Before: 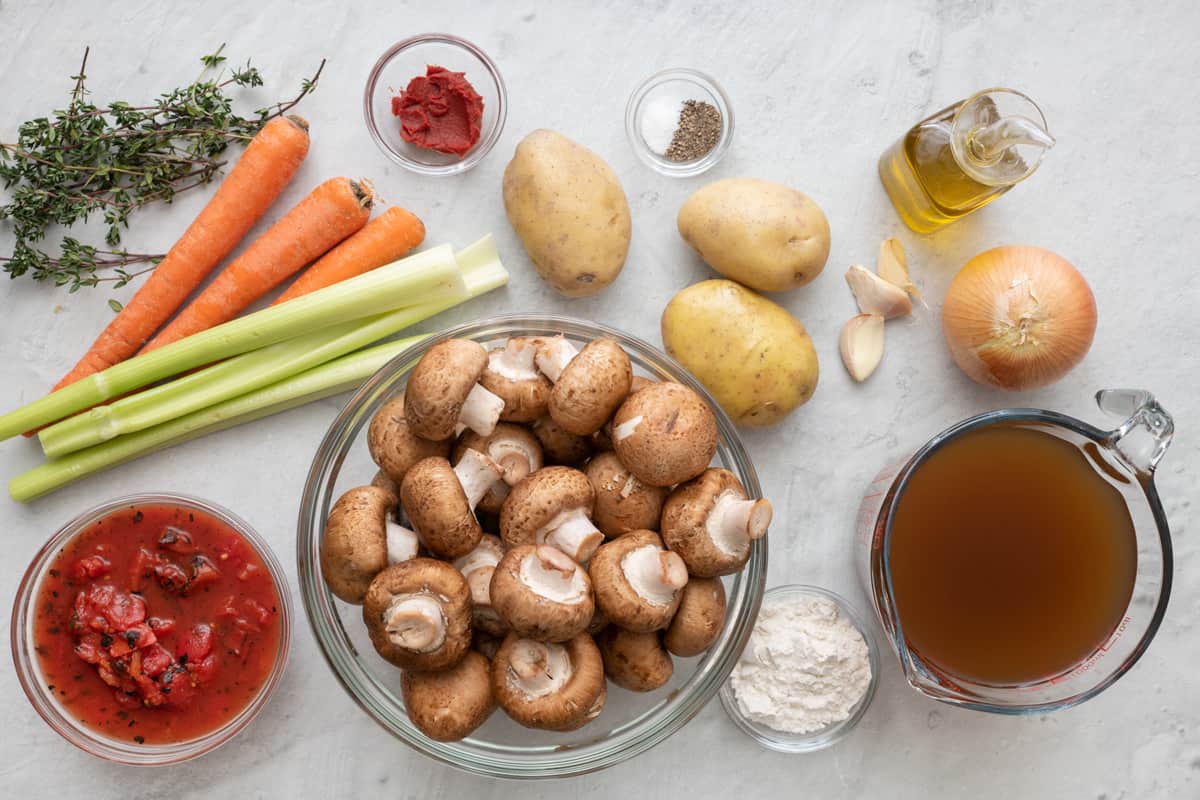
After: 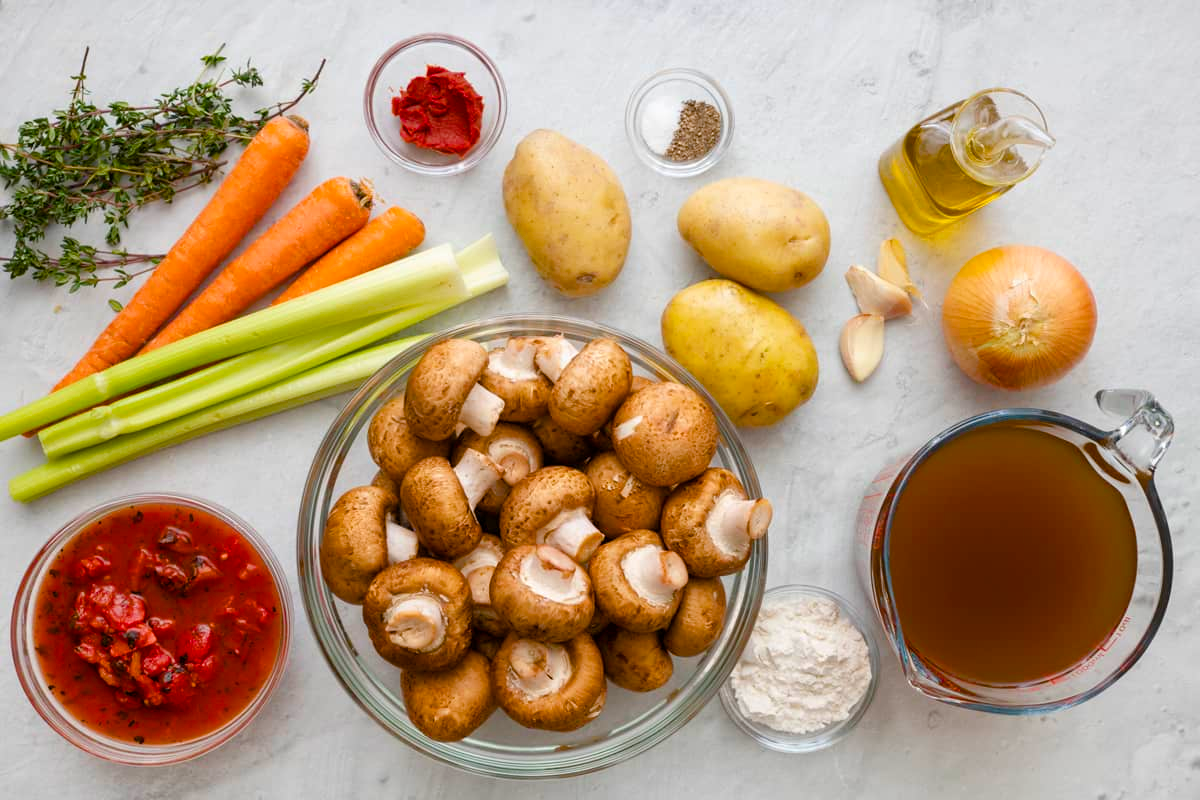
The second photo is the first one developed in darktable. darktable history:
color balance rgb: linear chroma grading › global chroma 14.481%, perceptual saturation grading › global saturation 25.113%, perceptual saturation grading › highlights -28.702%, perceptual saturation grading › shadows 33.229%, global vibrance 33.193%
